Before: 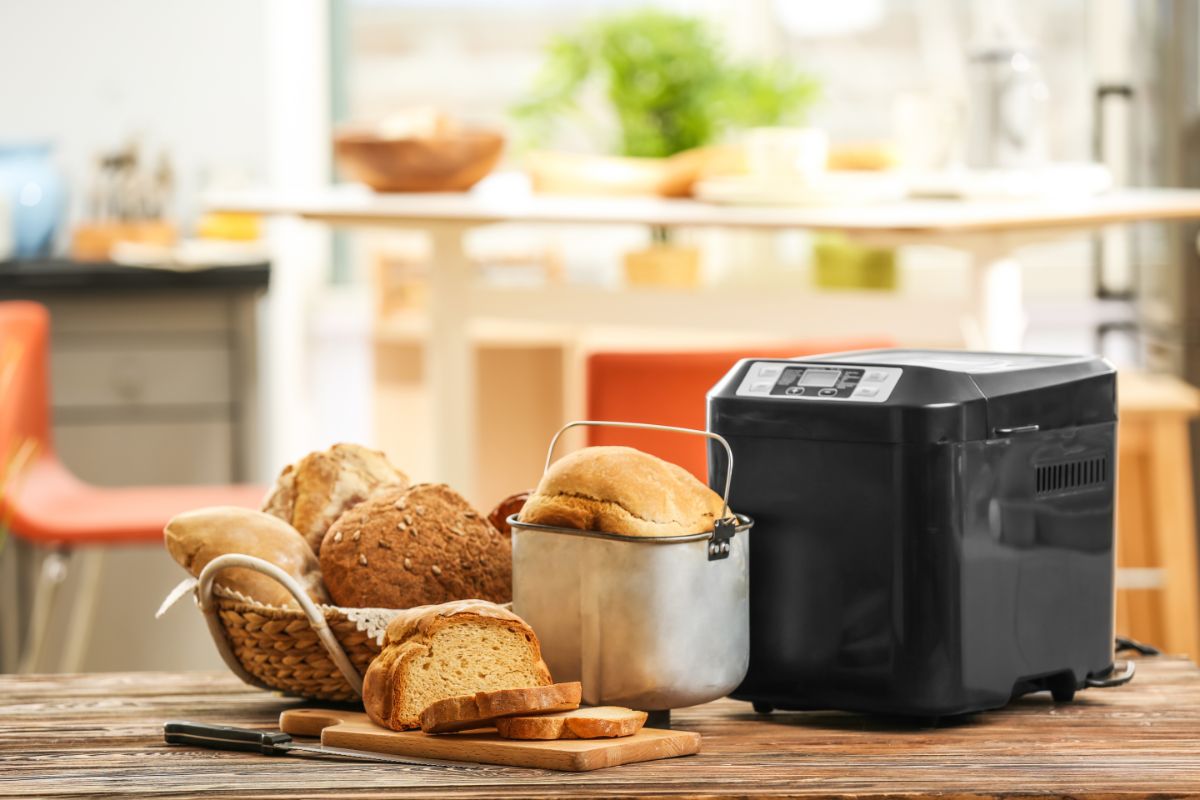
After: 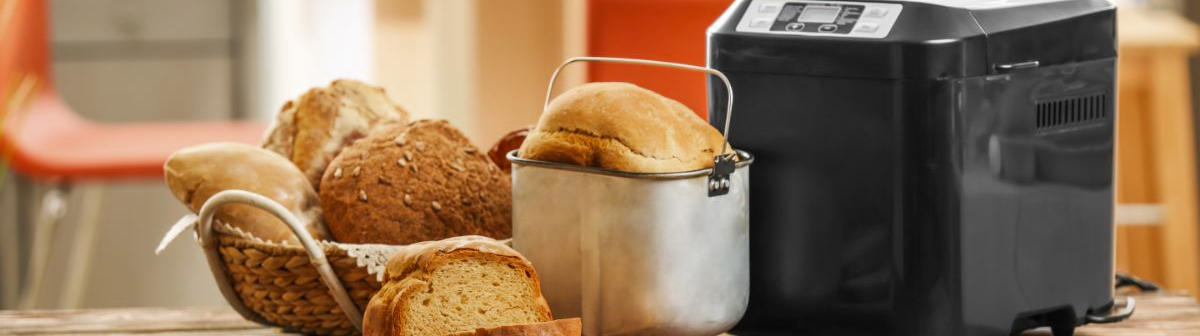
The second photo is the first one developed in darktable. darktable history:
crop: top 45.551%, bottom 12.262%
color zones: curves: ch0 [(0, 0.444) (0.143, 0.442) (0.286, 0.441) (0.429, 0.441) (0.571, 0.441) (0.714, 0.441) (0.857, 0.442) (1, 0.444)]
